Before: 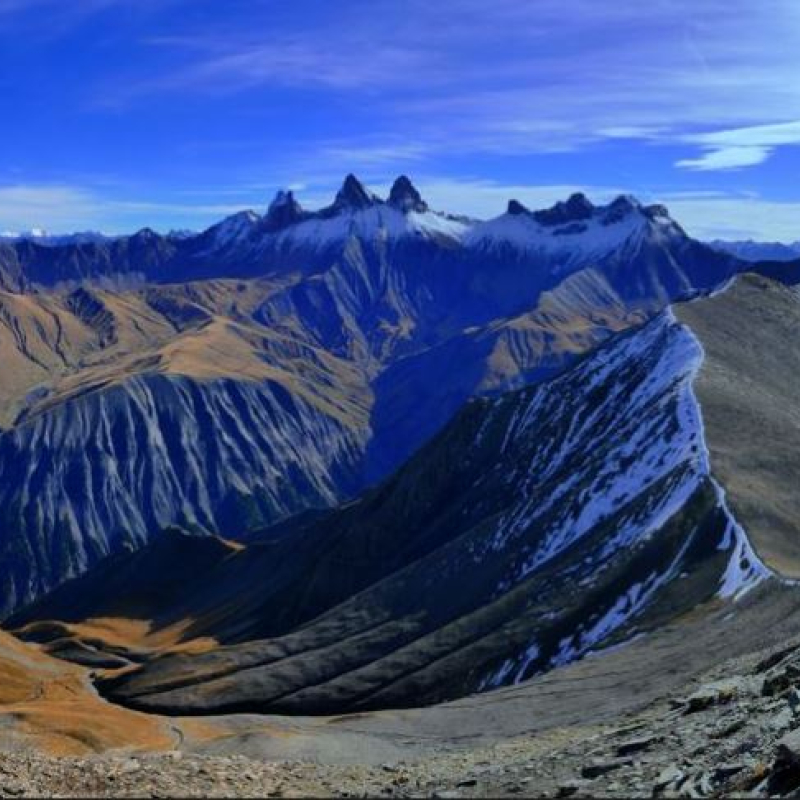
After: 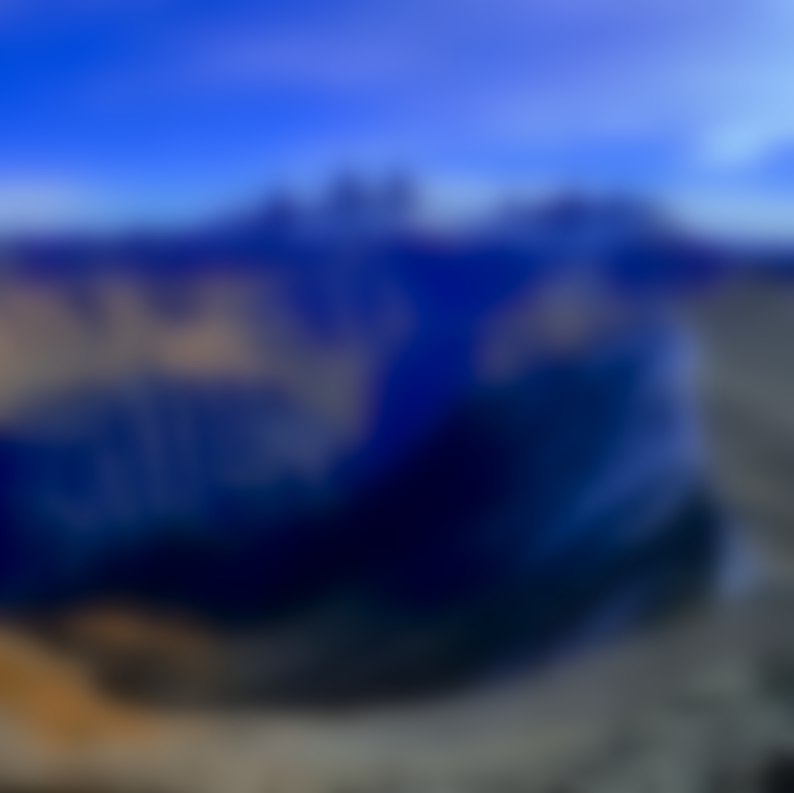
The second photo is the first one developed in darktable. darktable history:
lowpass: radius 16, unbound 0
exposure: black level correction 0.011, compensate highlight preservation false
rotate and perspective: rotation 0.192°, lens shift (horizontal) -0.015, crop left 0.005, crop right 0.996, crop top 0.006, crop bottom 0.99
